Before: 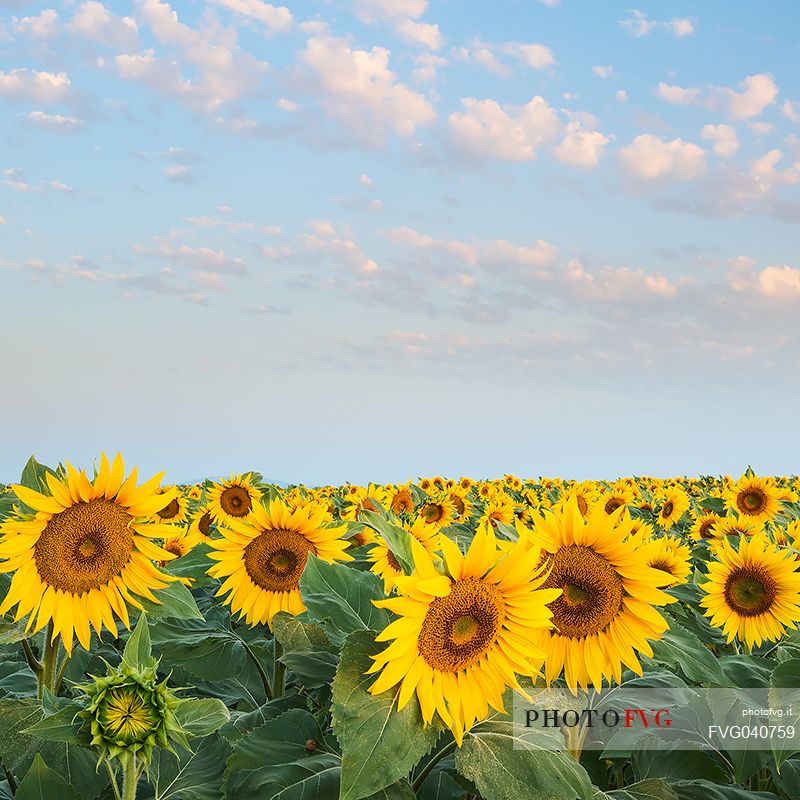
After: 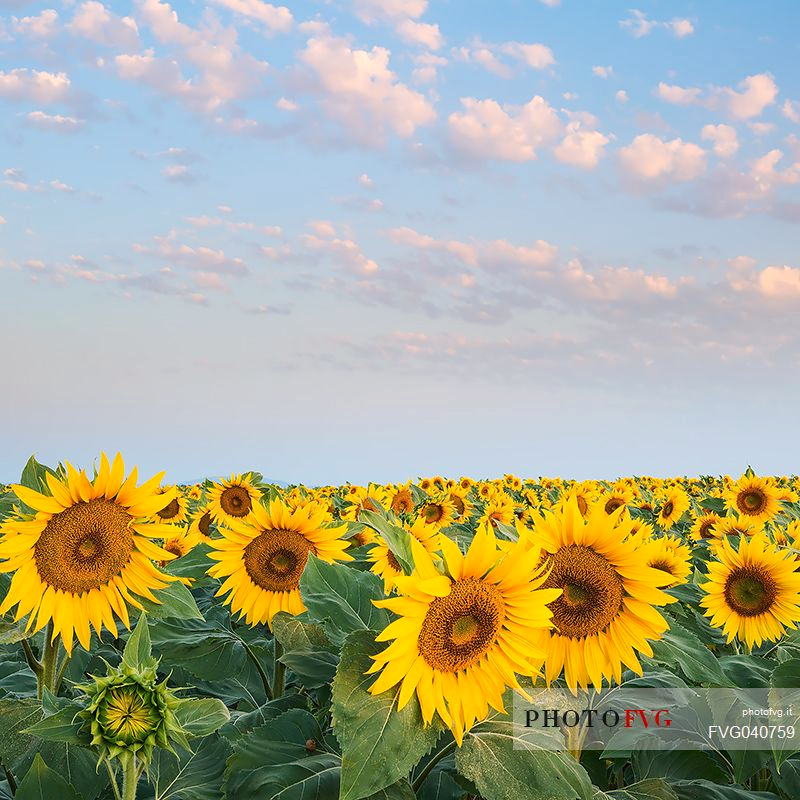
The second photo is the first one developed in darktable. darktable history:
haze removal: compatibility mode true, adaptive false
color balance rgb: shadows lift › chroma 1.41%, shadows lift › hue 260°, power › chroma 0.5%, power › hue 260°, highlights gain › chroma 1%, highlights gain › hue 27°, saturation formula JzAzBz (2021)
